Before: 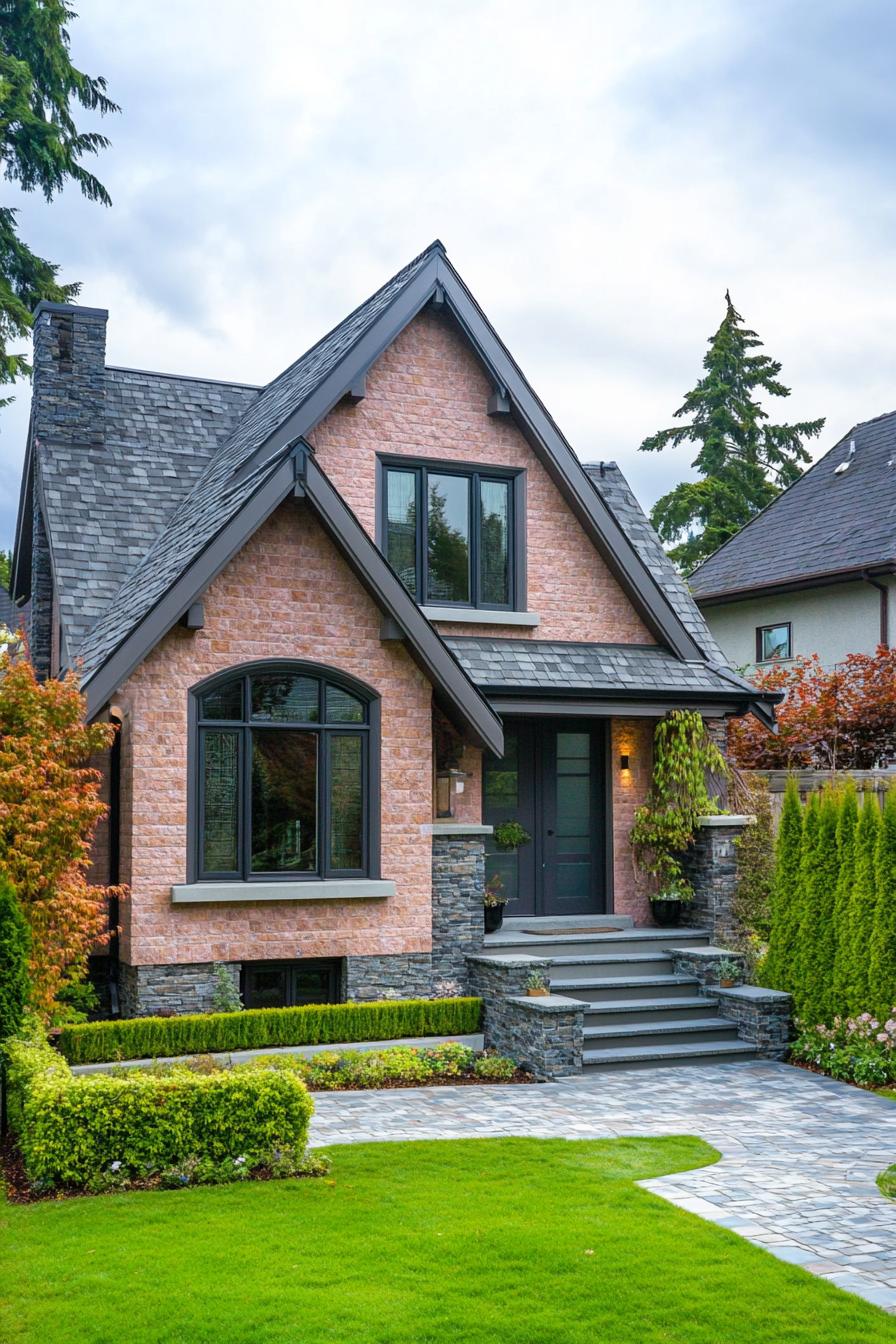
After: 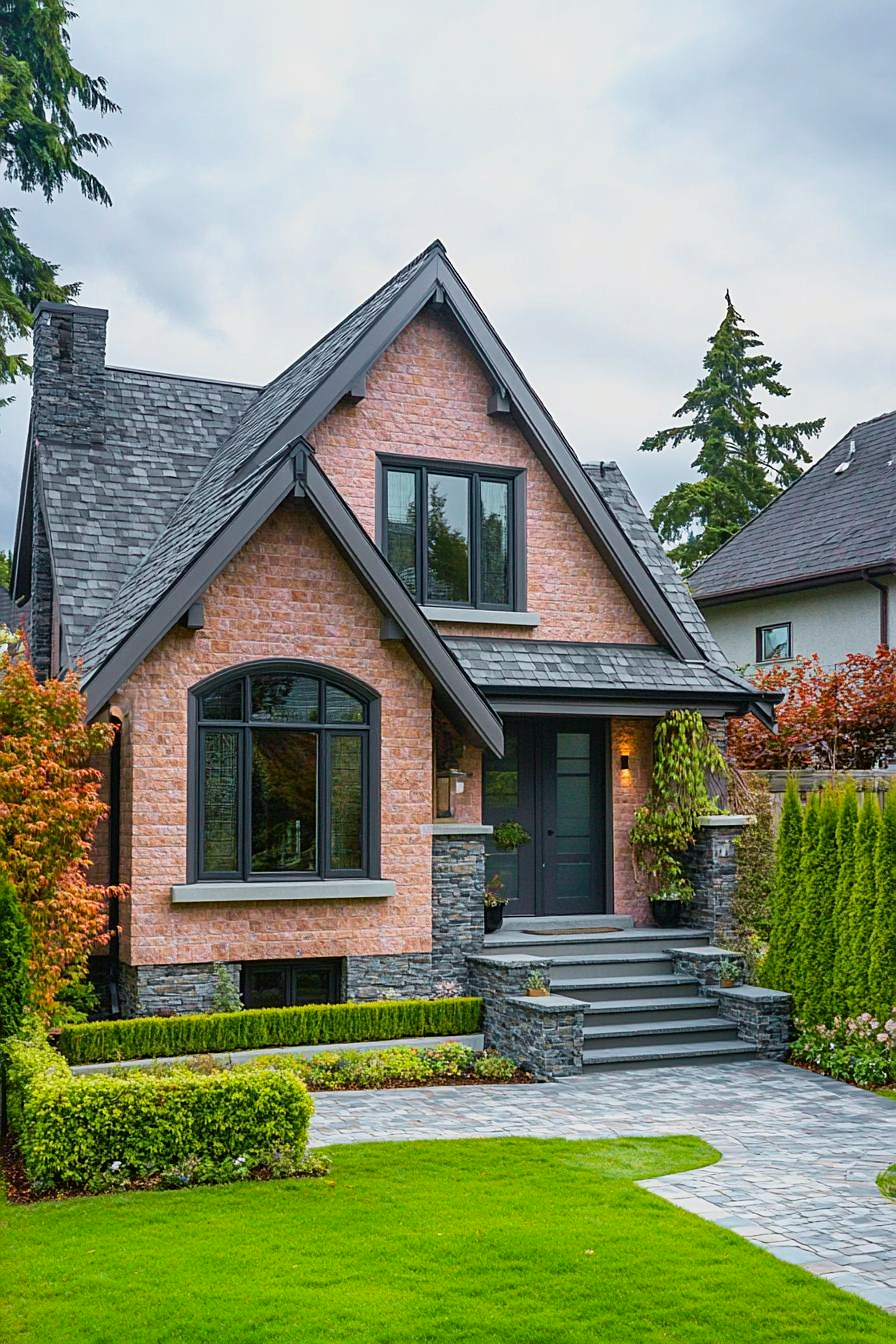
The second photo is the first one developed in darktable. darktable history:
sharpen: on, module defaults
tone curve: curves: ch0 [(0, 0.014) (0.036, 0.047) (0.15, 0.156) (0.27, 0.258) (0.511, 0.506) (0.761, 0.741) (1, 0.919)]; ch1 [(0, 0) (0.179, 0.173) (0.322, 0.32) (0.429, 0.431) (0.502, 0.5) (0.519, 0.522) (0.562, 0.575) (0.631, 0.65) (0.72, 0.692) (1, 1)]; ch2 [(0, 0) (0.29, 0.295) (0.404, 0.436) (0.497, 0.498) (0.533, 0.556) (0.599, 0.607) (0.696, 0.707) (1, 1)], color space Lab, independent channels, preserve colors none
